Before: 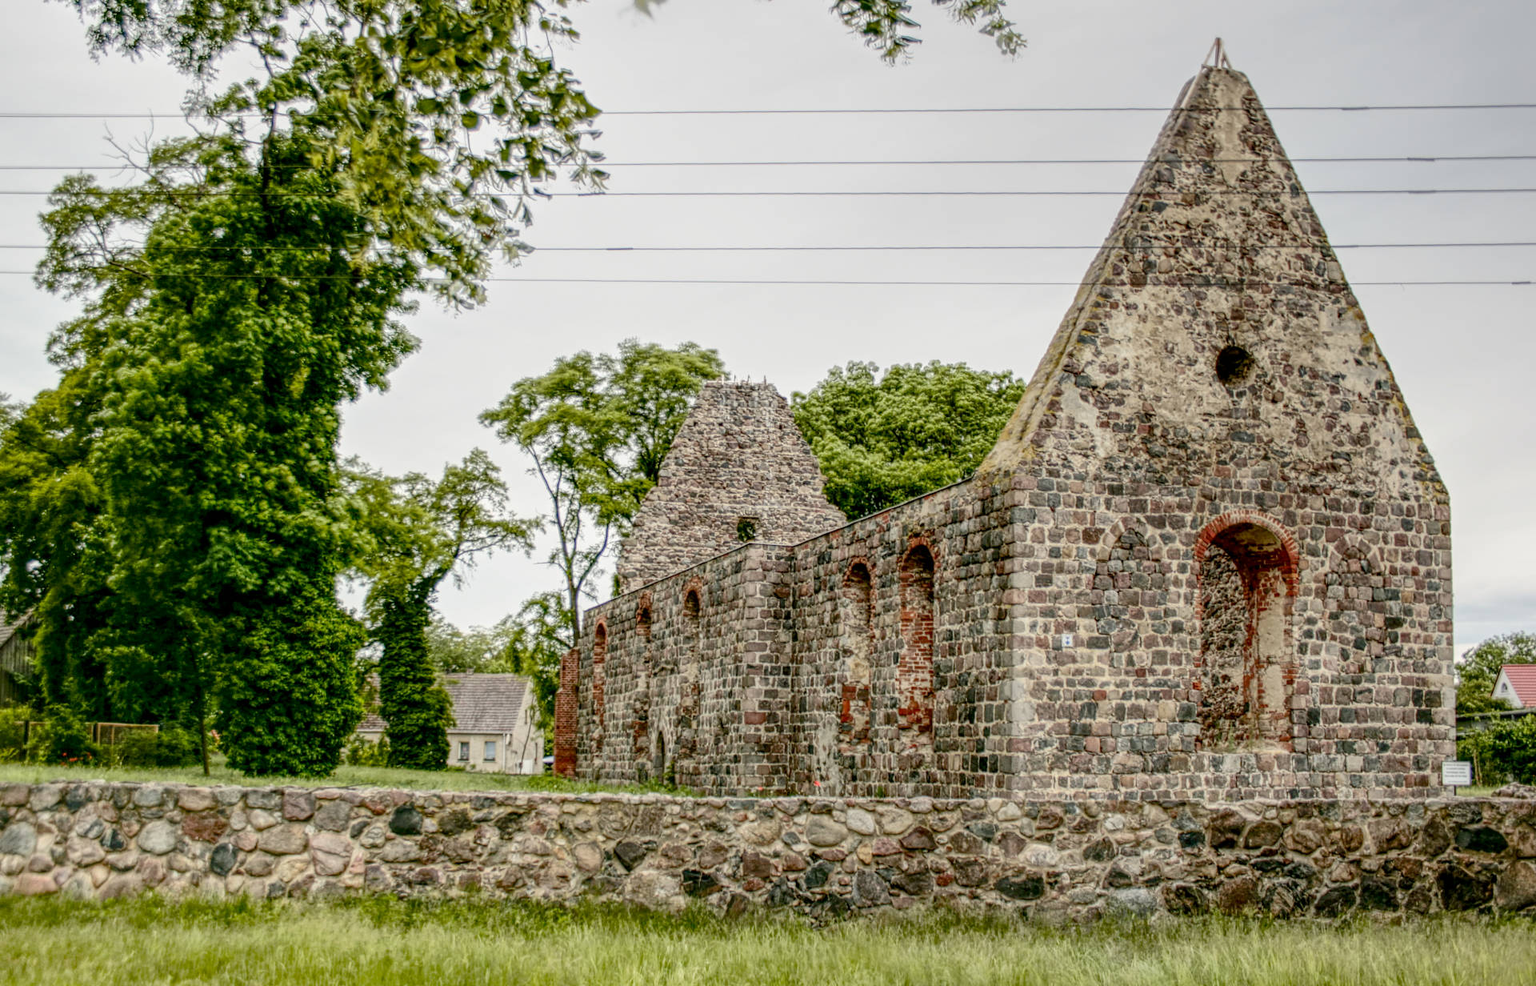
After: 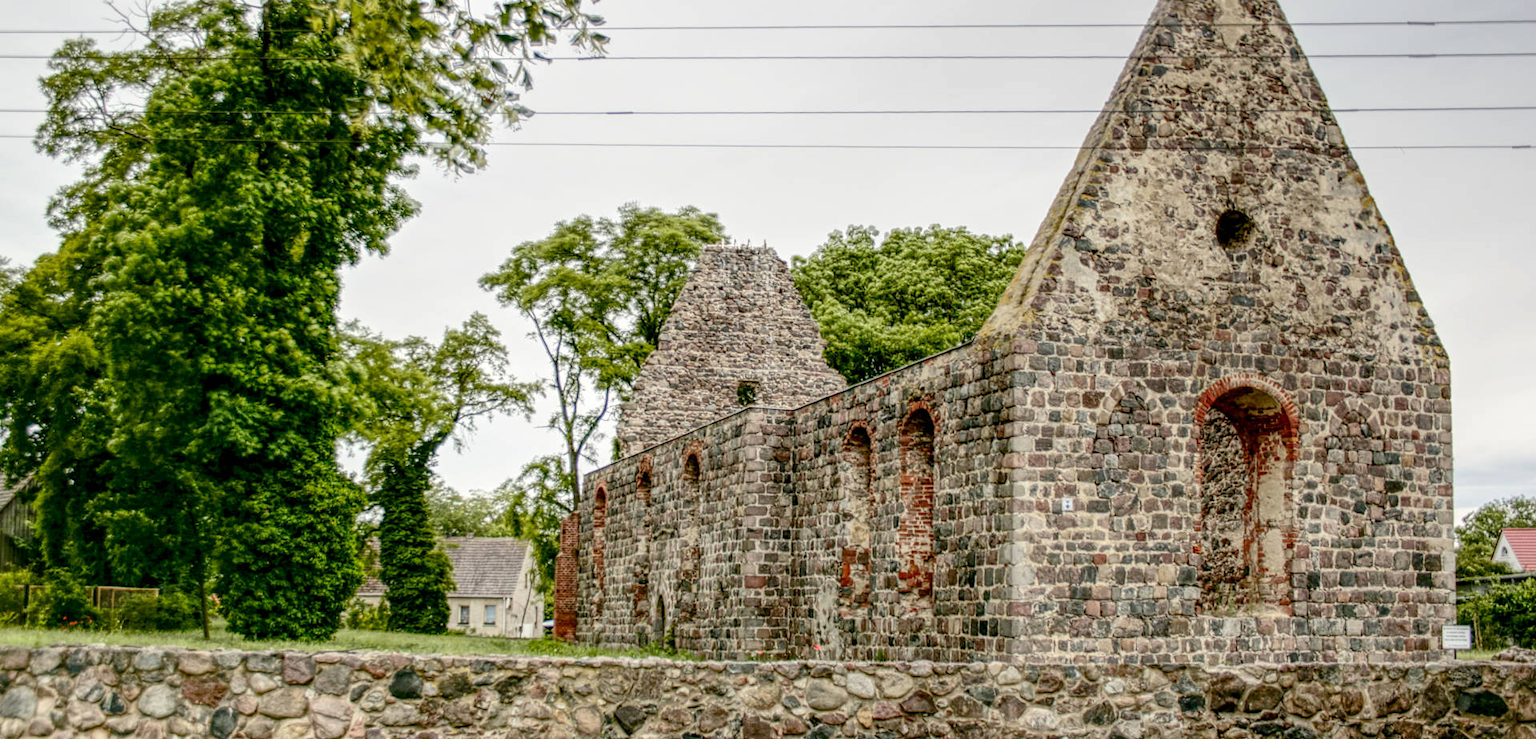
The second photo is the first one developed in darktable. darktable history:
exposure: exposure 0.127 EV, compensate highlight preservation false
crop: top 13.819%, bottom 11.169%
